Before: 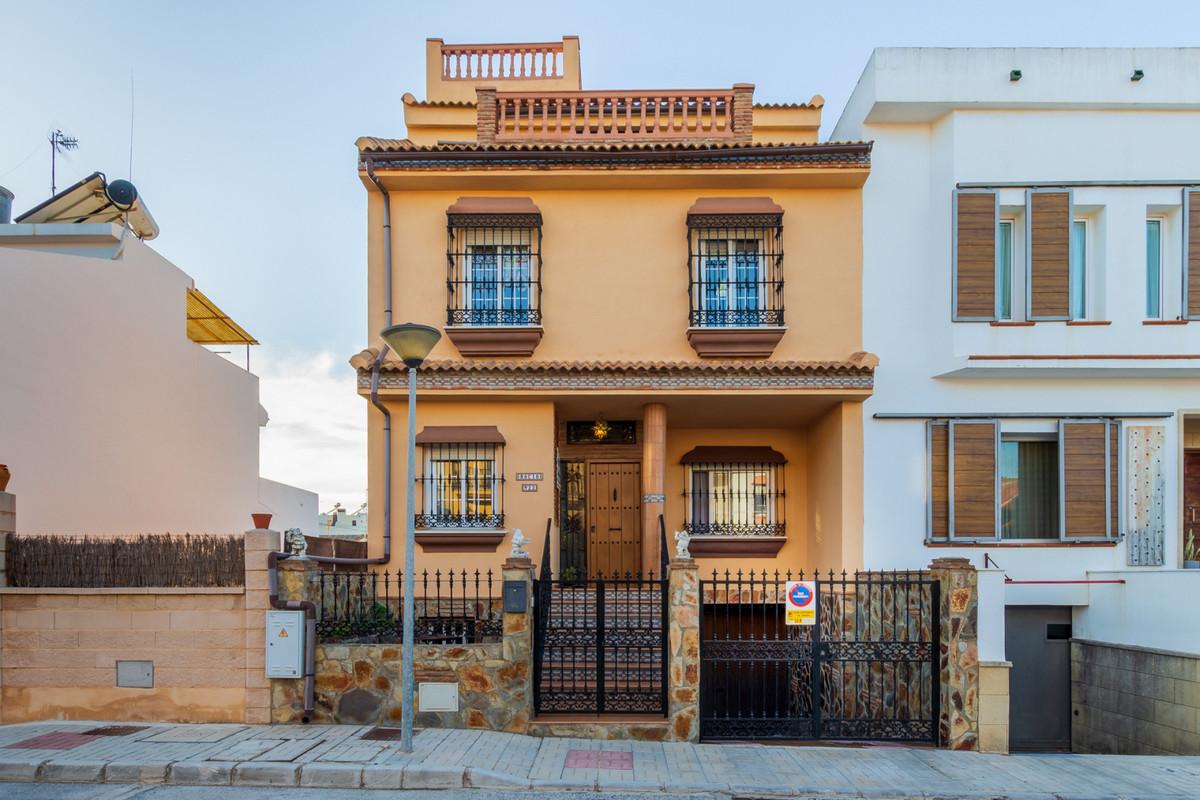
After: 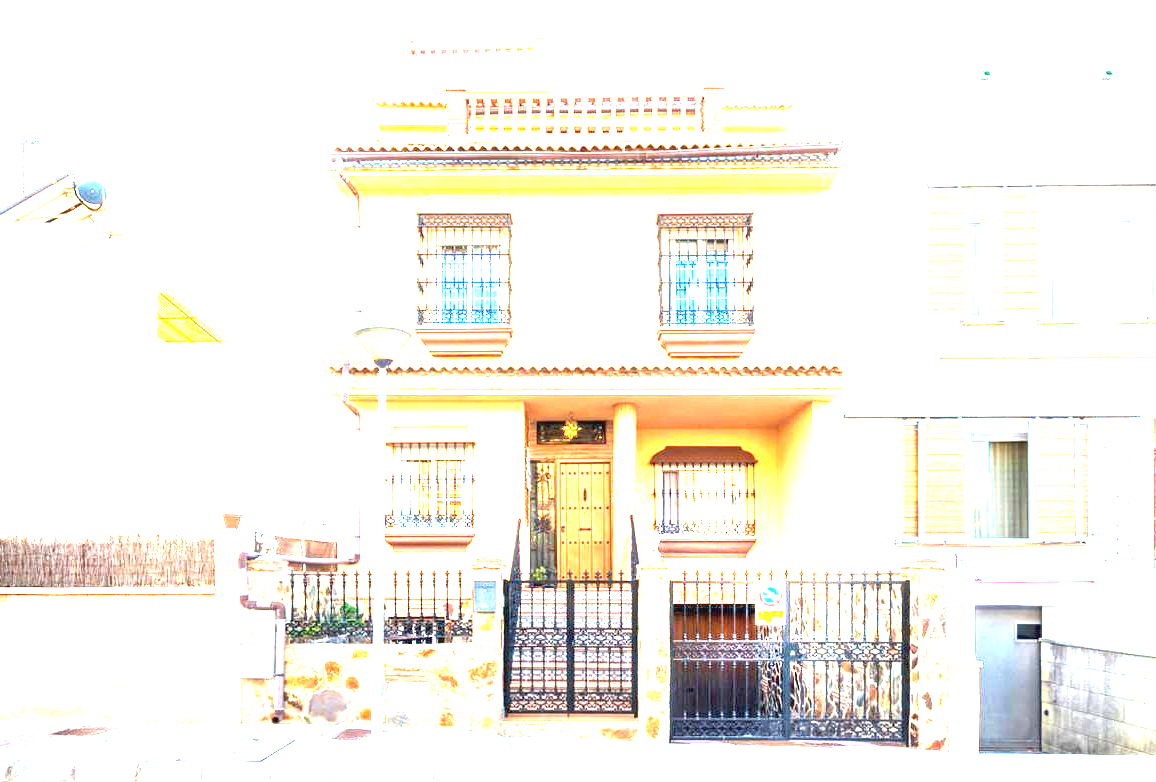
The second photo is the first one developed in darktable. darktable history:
exposure: black level correction 0, exposure 4 EV, compensate exposure bias true, compensate highlight preservation false
crop and rotate: left 2.536%, right 1.107%, bottom 2.246%
vignetting: fall-off start 97.23%, saturation -0.024, center (-0.033, -0.042), width/height ratio 1.179, unbound false
